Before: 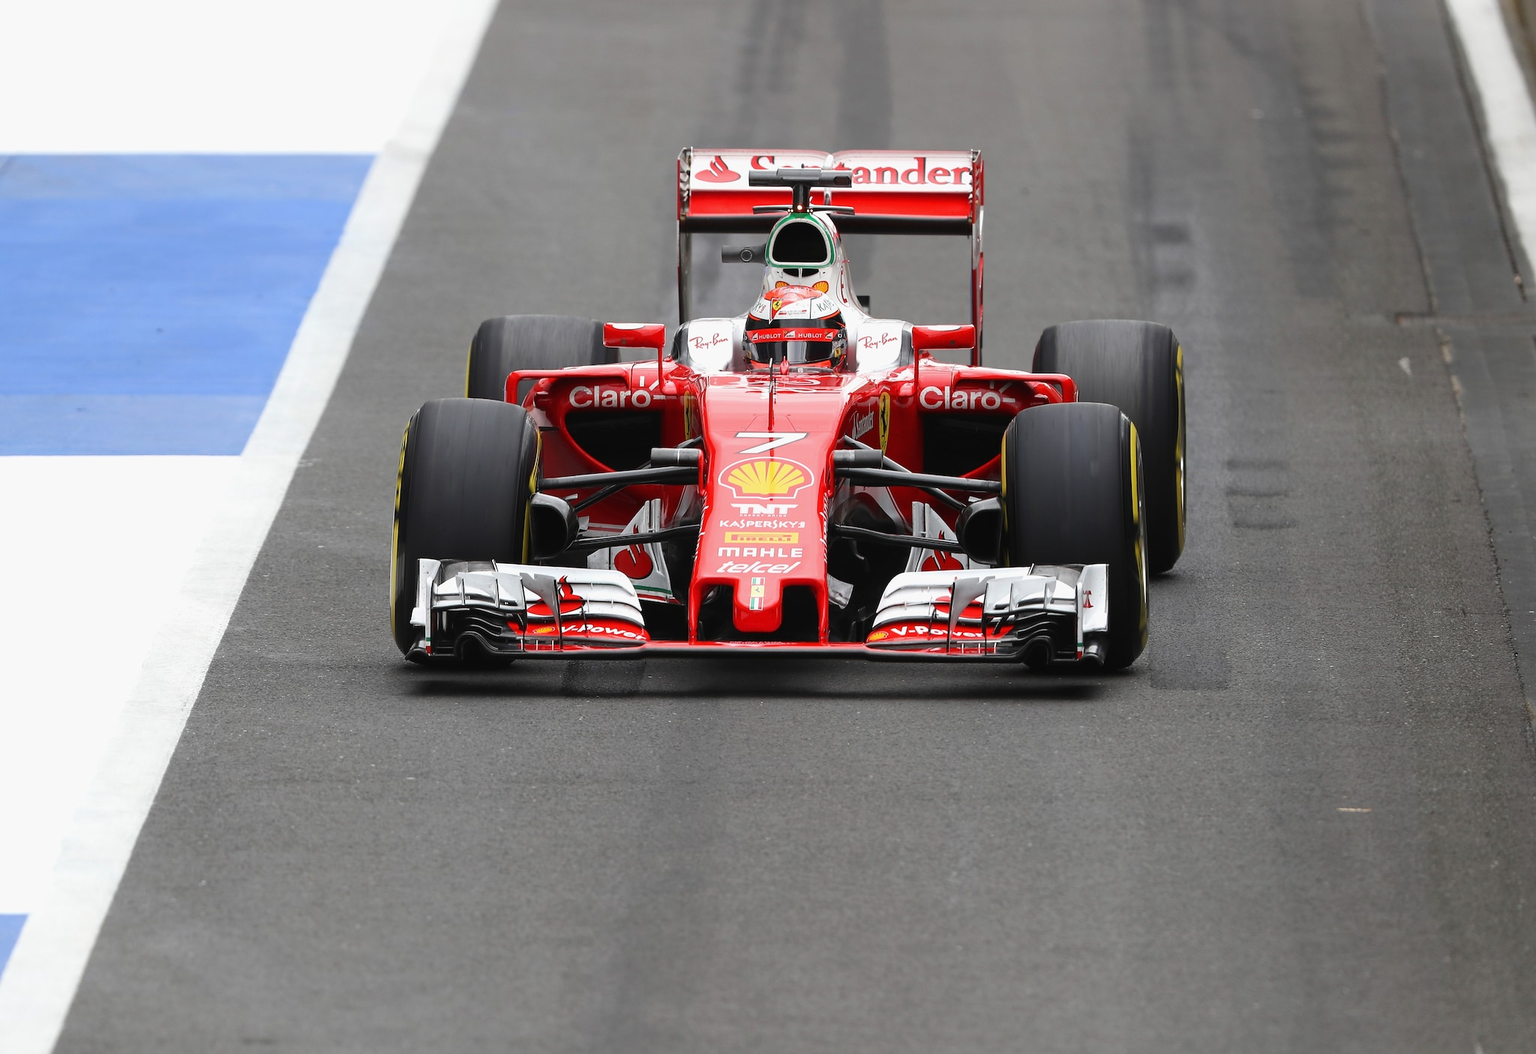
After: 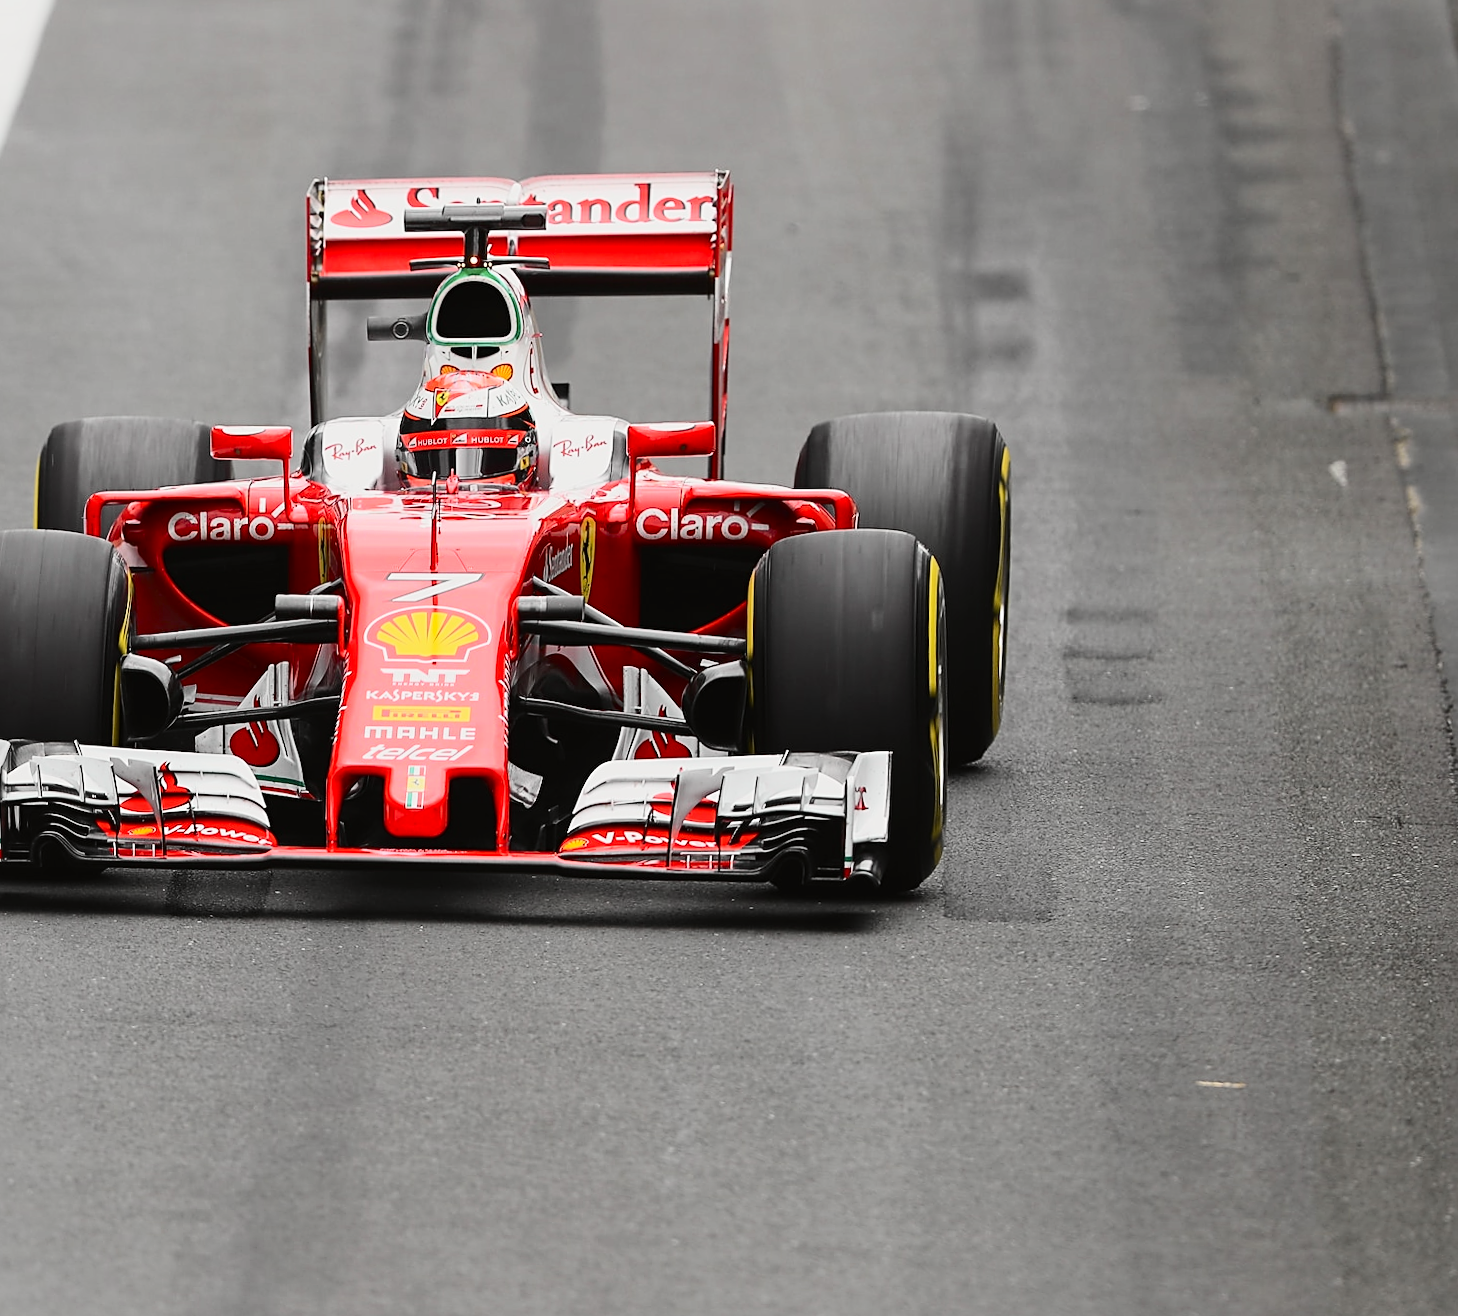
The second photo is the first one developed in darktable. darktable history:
rotate and perspective: rotation 0.062°, lens shift (vertical) 0.115, lens shift (horizontal) -0.133, crop left 0.047, crop right 0.94, crop top 0.061, crop bottom 0.94
tone curve: curves: ch0 [(0, 0.008) (0.107, 0.083) (0.283, 0.287) (0.429, 0.51) (0.607, 0.739) (0.789, 0.893) (0.998, 0.978)]; ch1 [(0, 0) (0.323, 0.339) (0.438, 0.427) (0.478, 0.484) (0.502, 0.502) (0.527, 0.525) (0.571, 0.579) (0.608, 0.629) (0.669, 0.704) (0.859, 0.899) (1, 1)]; ch2 [(0, 0) (0.33, 0.347) (0.421, 0.456) (0.473, 0.498) (0.502, 0.504) (0.522, 0.524) (0.549, 0.567) (0.593, 0.626) (0.676, 0.724) (1, 1)], color space Lab, independent channels, preserve colors none
crop and rotate: left 24.6%
sharpen: on, module defaults
shadows and highlights: shadows -20, white point adjustment -2, highlights -35
